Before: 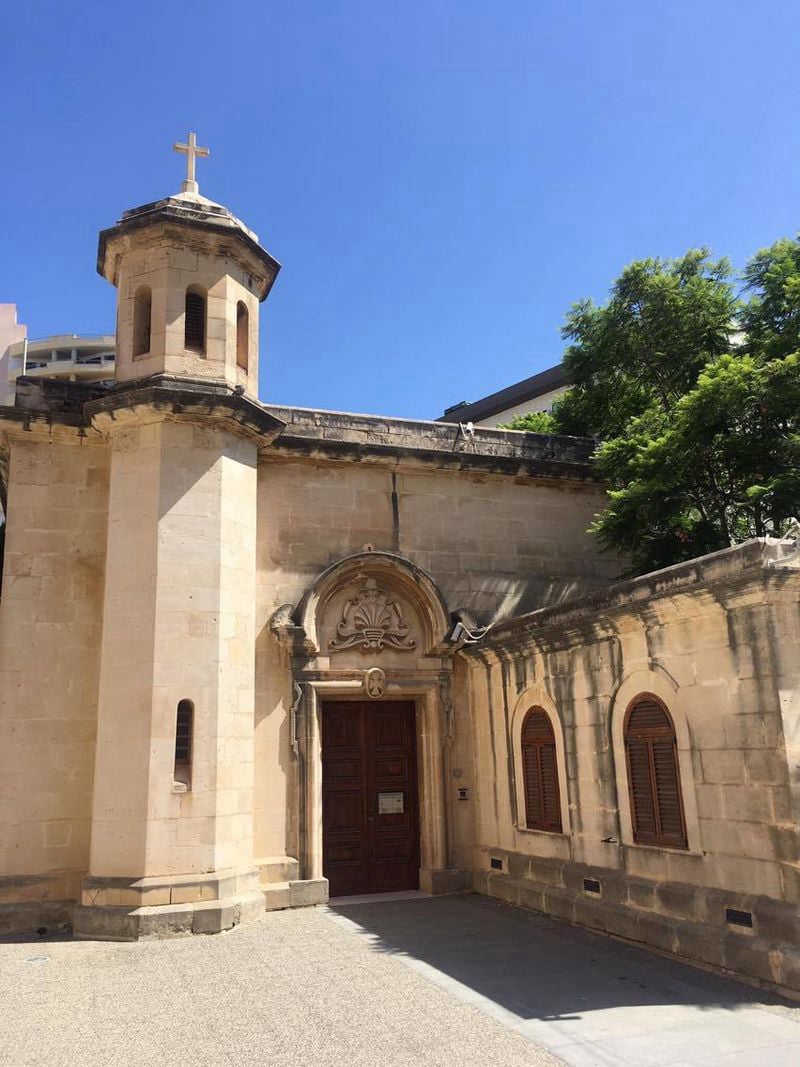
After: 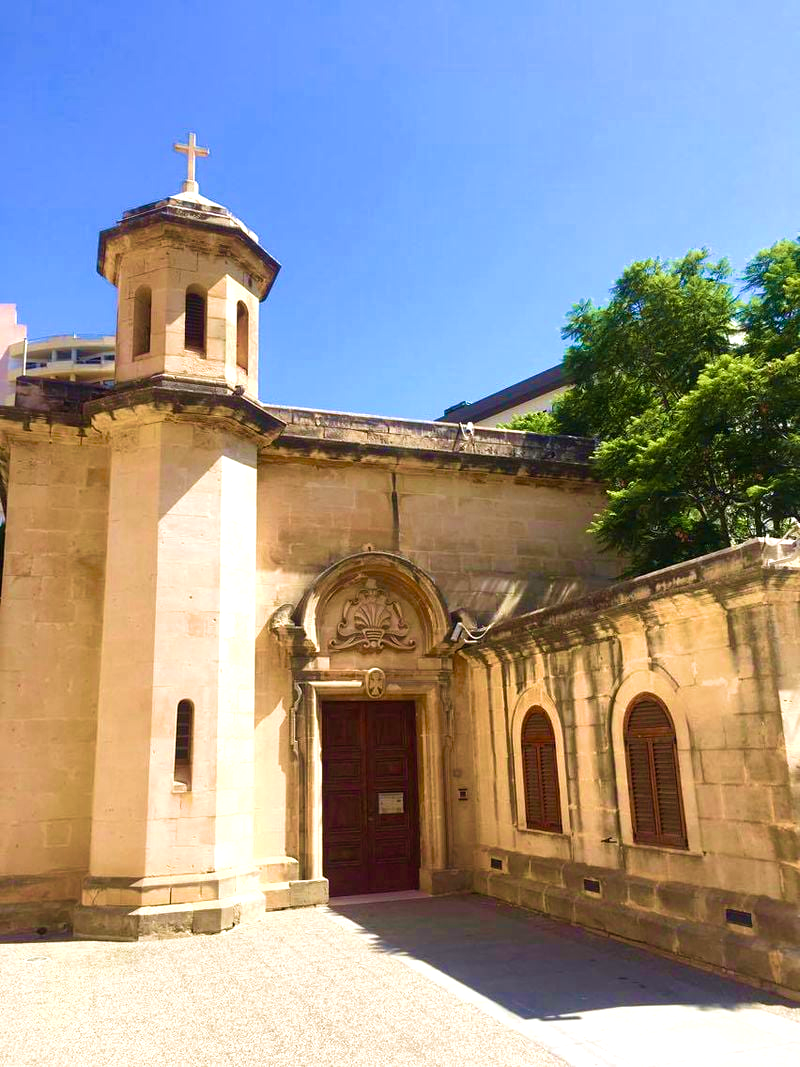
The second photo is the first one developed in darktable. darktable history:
color balance rgb: perceptual saturation grading › global saturation 20%, perceptual saturation grading › highlights -25%, perceptual saturation grading › shadows 50%
velvia: strength 75%
exposure: black level correction 0, exposure 0.5 EV, compensate exposure bias true, compensate highlight preservation false
